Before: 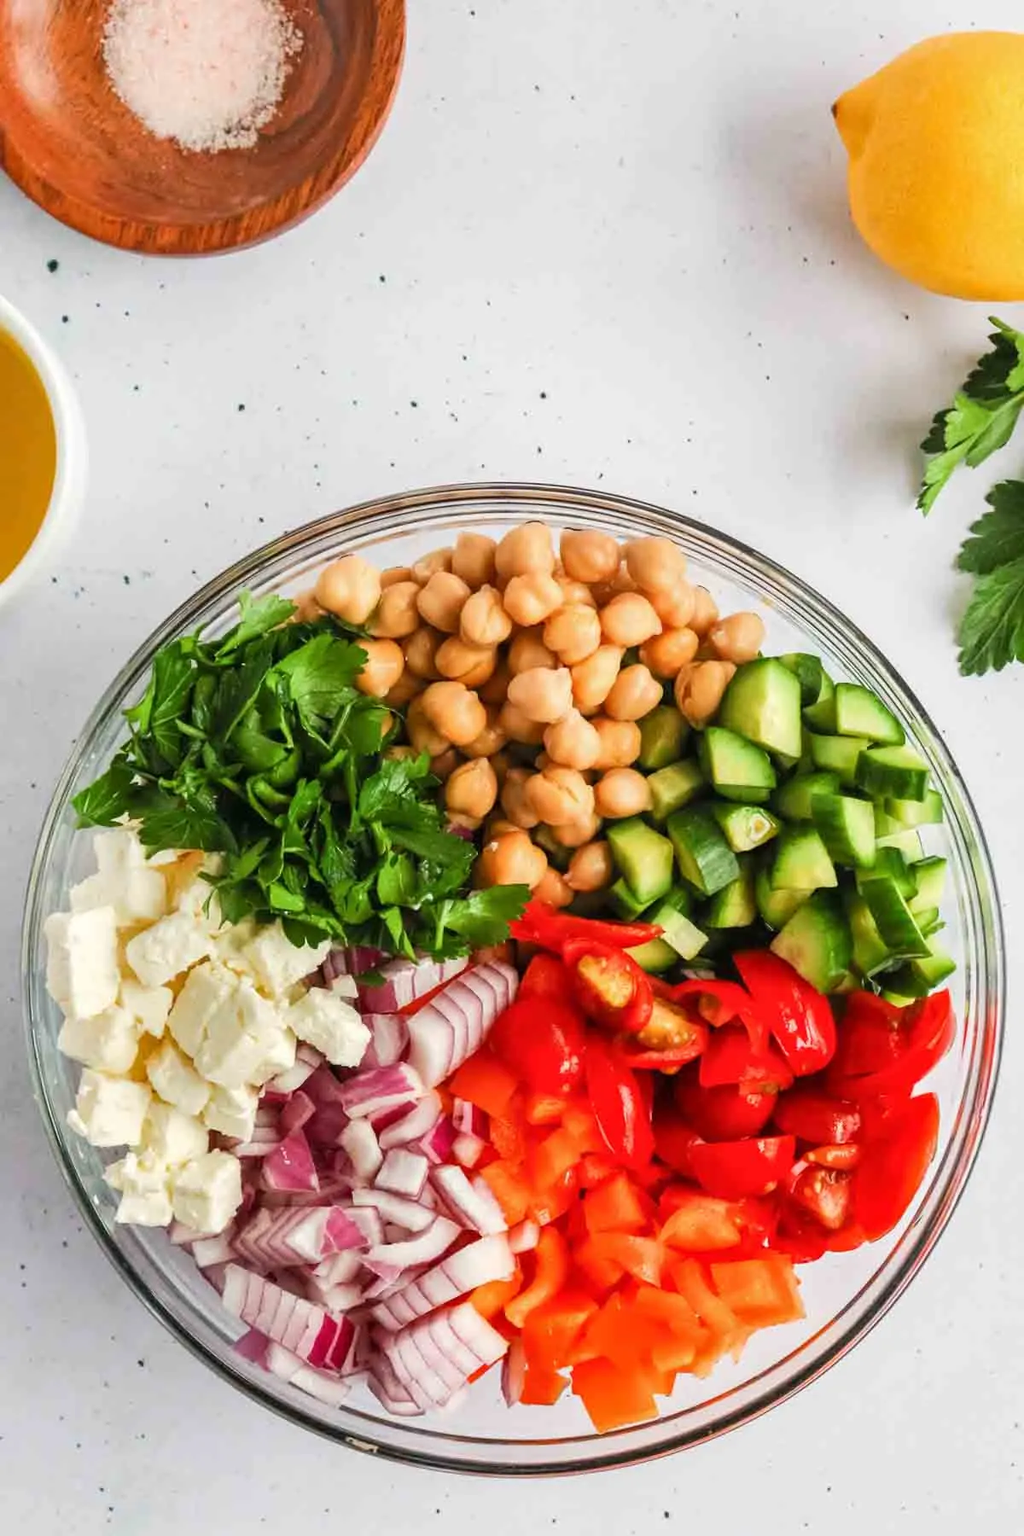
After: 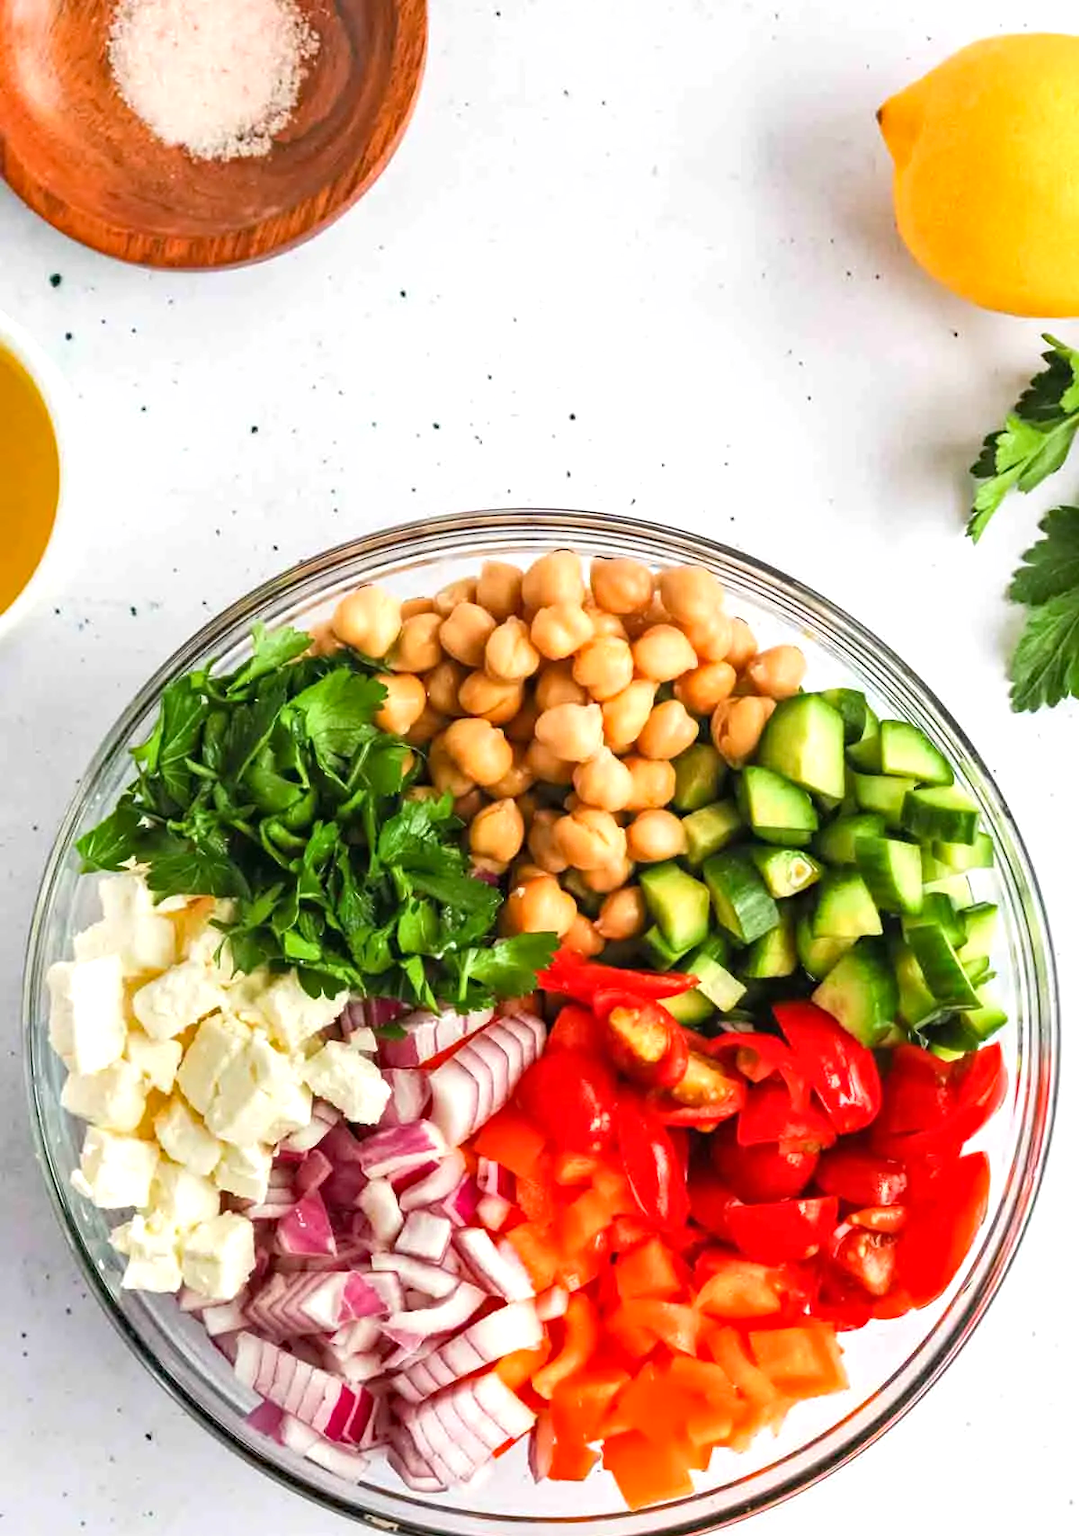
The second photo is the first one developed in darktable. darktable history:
crop and rotate: top 0%, bottom 5.097%
haze removal: compatibility mode true, adaptive false
exposure: black level correction 0, exposure 0.4 EV, compensate exposure bias true, compensate highlight preservation false
